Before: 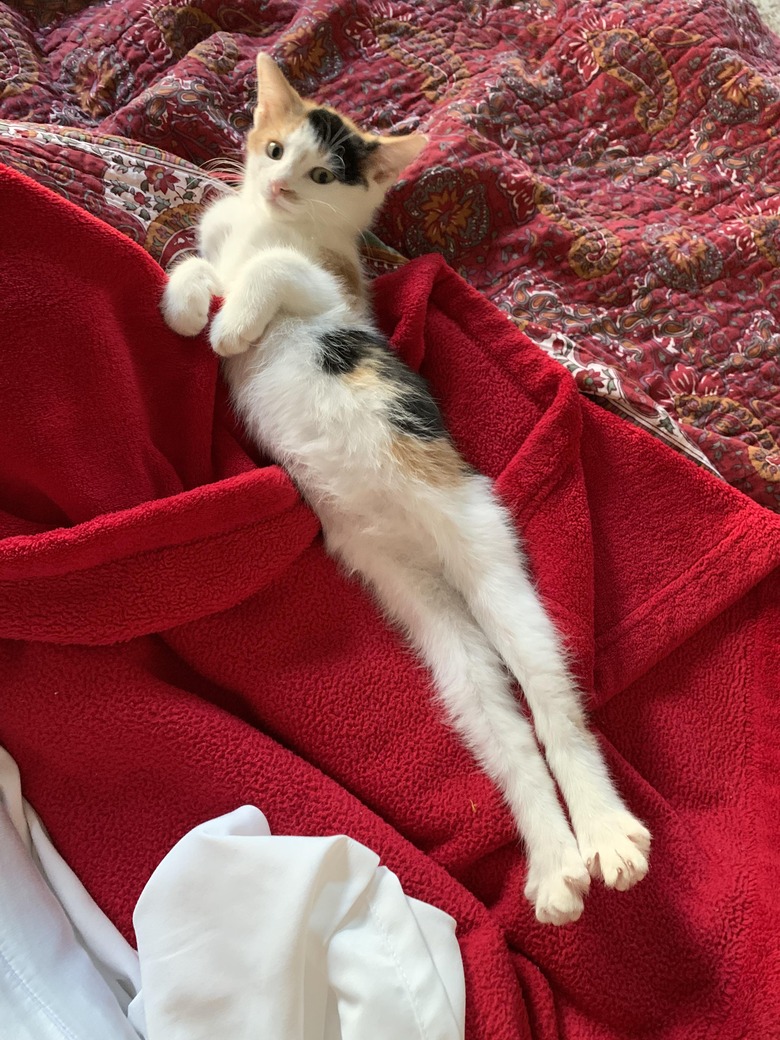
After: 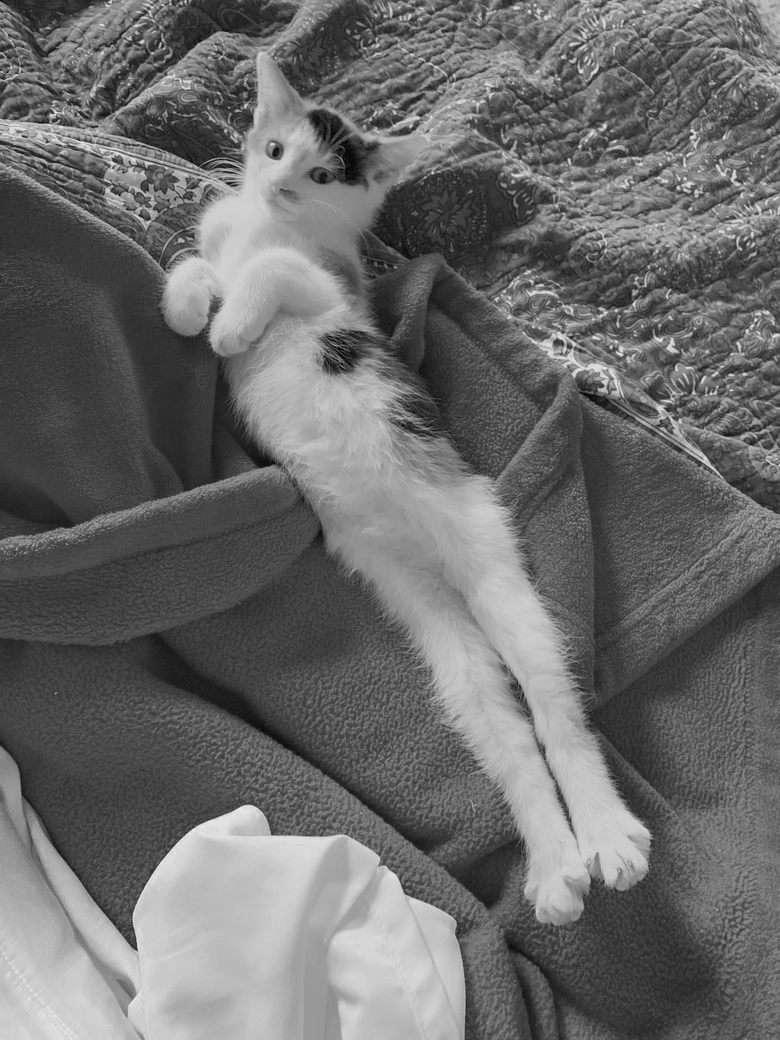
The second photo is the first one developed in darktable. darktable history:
color balance rgb: shadows lift › chroma 1.021%, shadows lift › hue 215.17°, perceptual saturation grading › global saturation 31.214%, contrast -19.997%
color zones: curves: ch0 [(0, 0.613) (0.01, 0.613) (0.245, 0.448) (0.498, 0.529) (0.642, 0.665) (0.879, 0.777) (0.99, 0.613)]; ch1 [(0, 0) (0.143, 0) (0.286, 0) (0.429, 0) (0.571, 0) (0.714, 0) (0.857, 0)]
contrast equalizer: octaves 7, y [[0.524, 0.538, 0.547, 0.548, 0.538, 0.524], [0.5 ×6], [0.5 ×6], [0 ×6], [0 ×6]], mix 0.134
